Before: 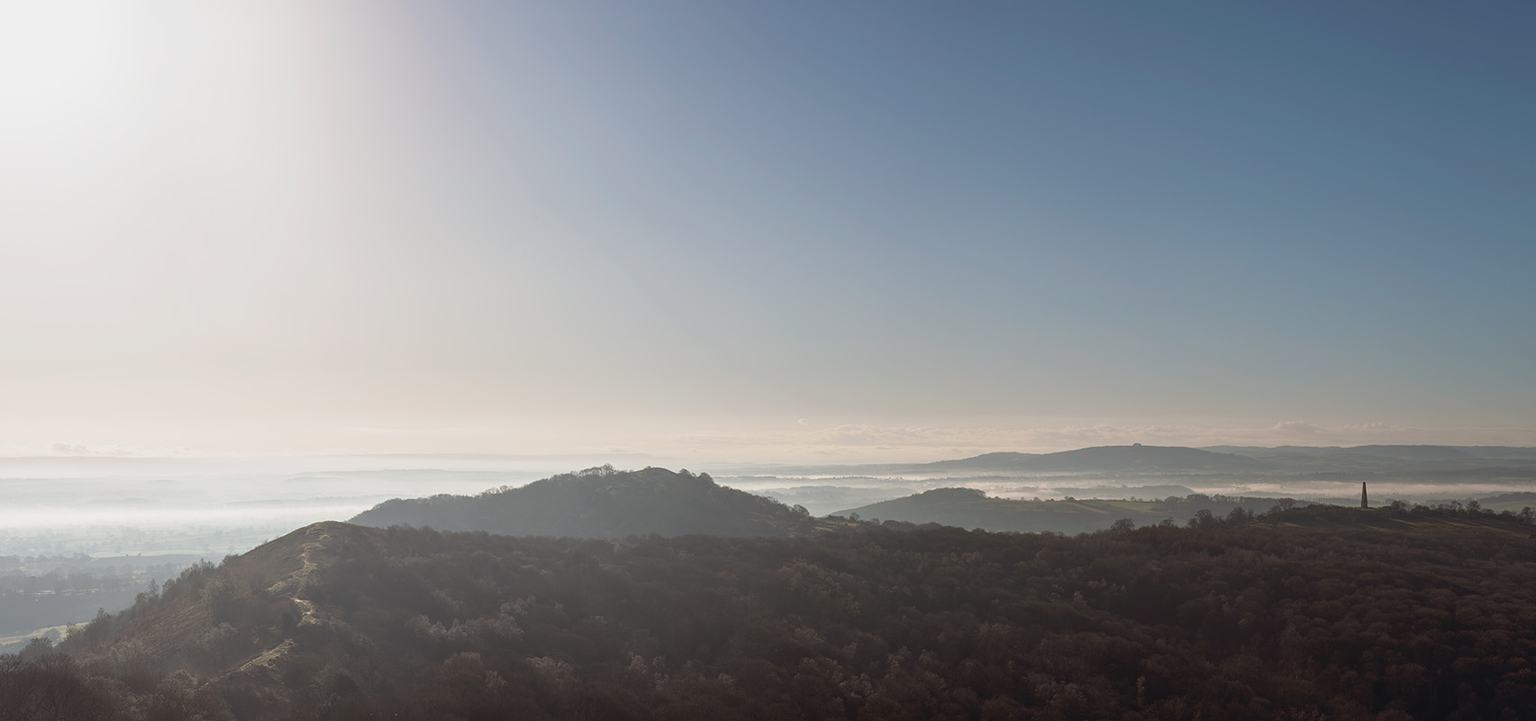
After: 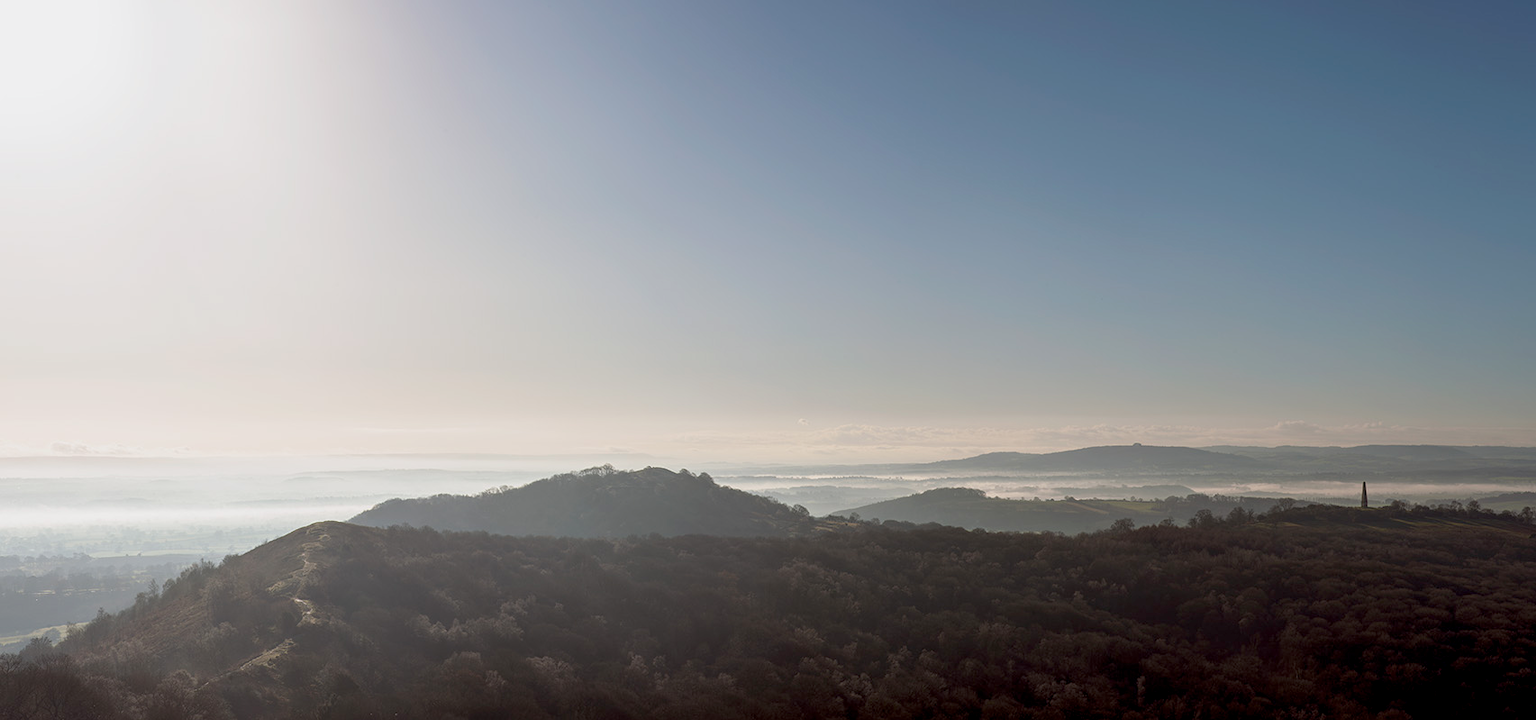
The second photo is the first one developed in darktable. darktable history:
exposure: black level correction 0.01, exposure 0.007 EV, compensate highlight preservation false
color correction: highlights a* 0.02, highlights b* -0.449
